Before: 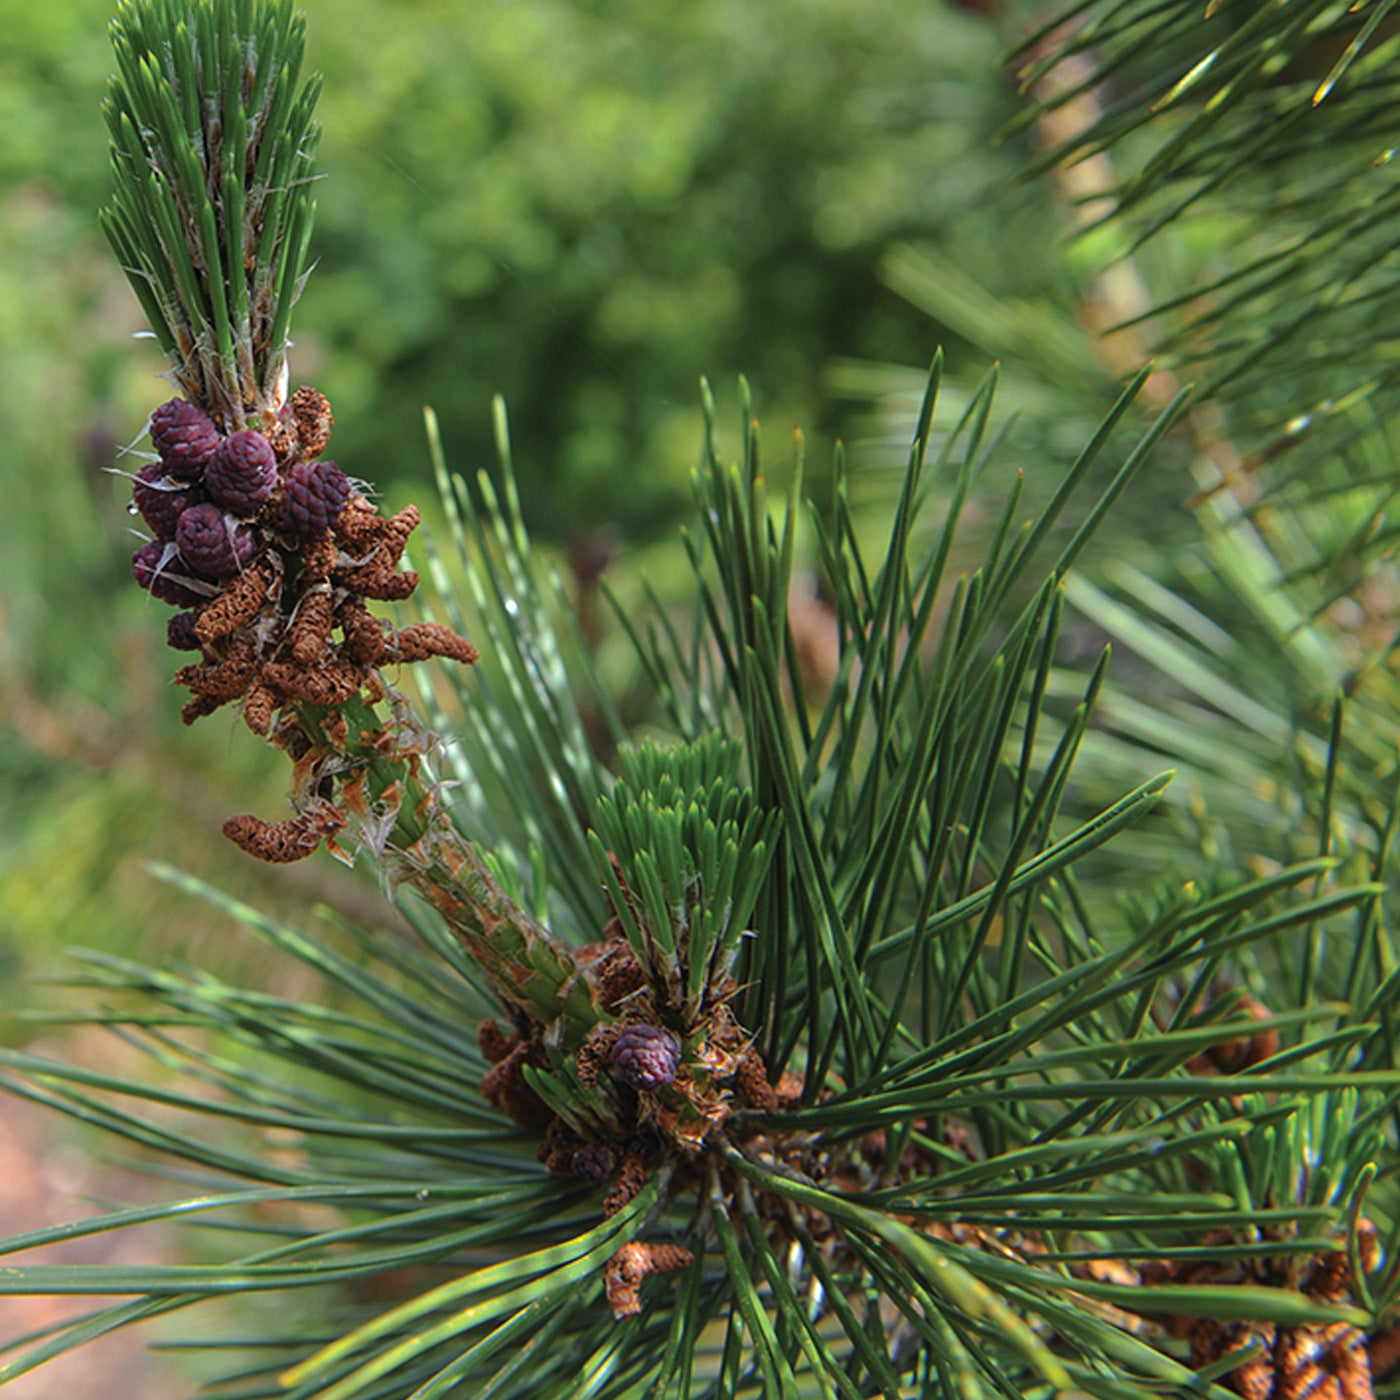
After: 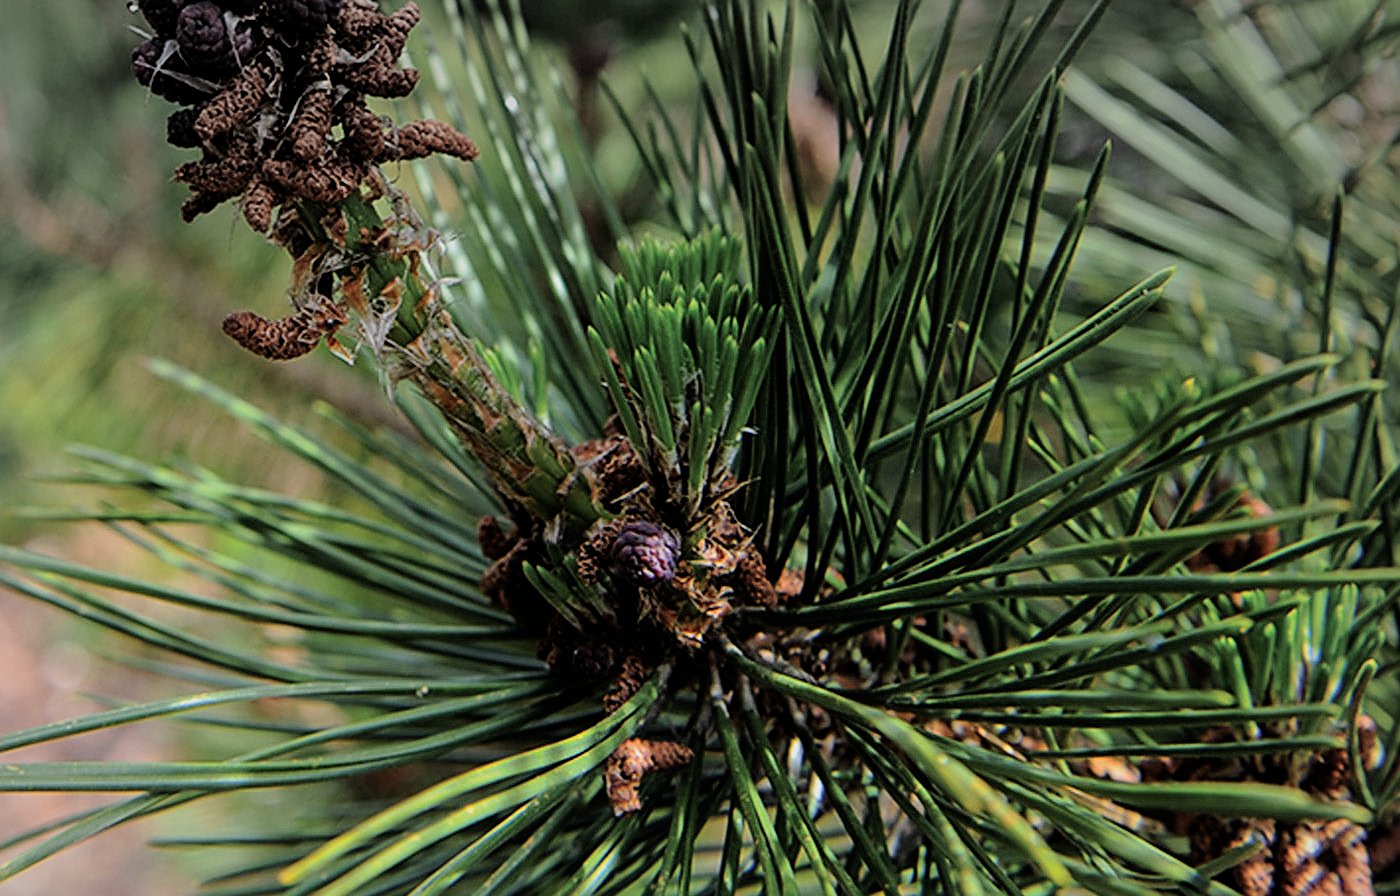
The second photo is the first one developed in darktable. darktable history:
filmic rgb: black relative exposure -5.15 EV, white relative exposure 3.95 EV, hardness 2.9, contrast 1.3, highlights saturation mix -28.83%
sharpen: on, module defaults
shadows and highlights: shadows 19.87, highlights -20.39, soften with gaussian
crop and rotate: top 35.939%
exposure: compensate highlight preservation false
vignetting: fall-off start 81.67%, fall-off radius 61.42%, brightness -0.284, center (-0.026, 0.397), automatic ratio true, width/height ratio 1.422
